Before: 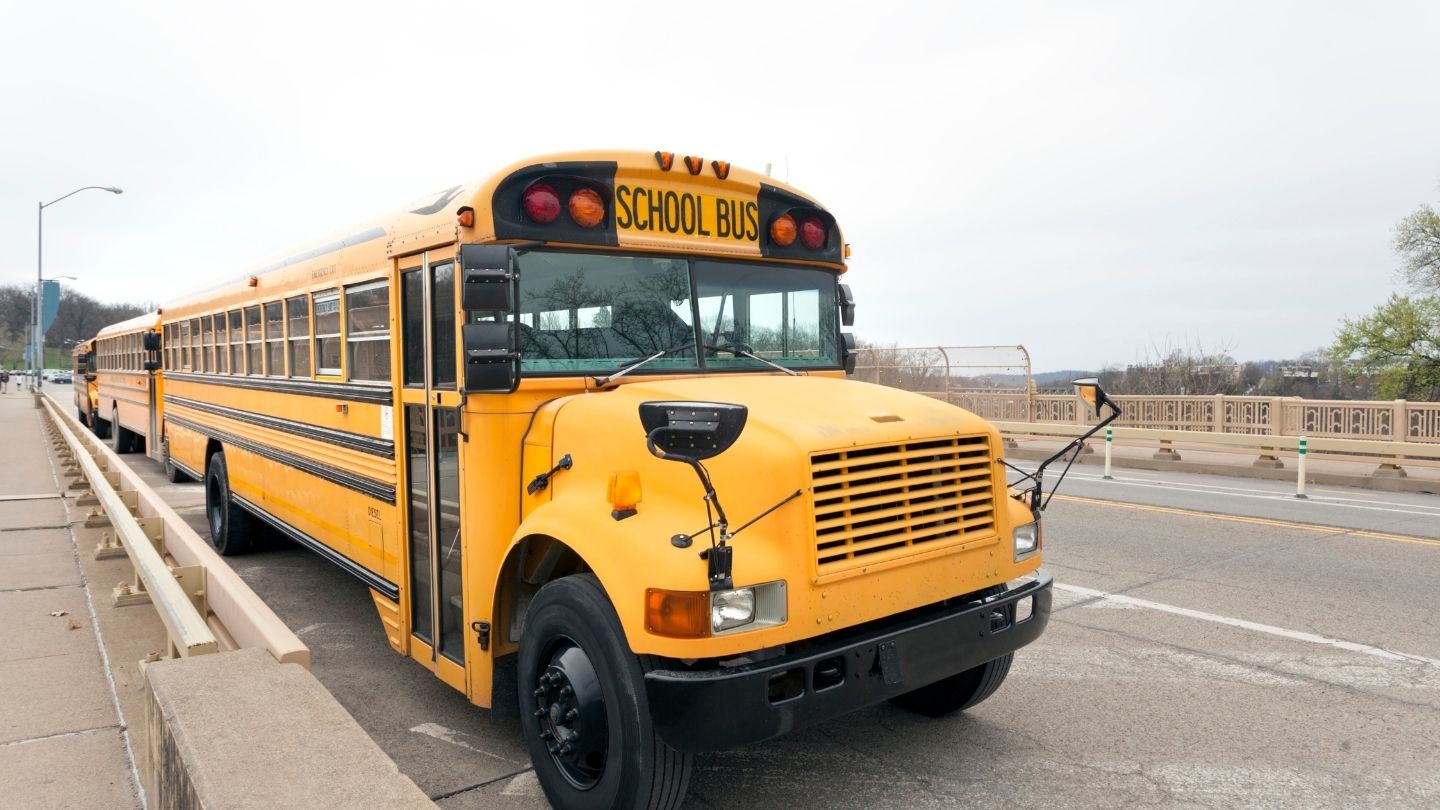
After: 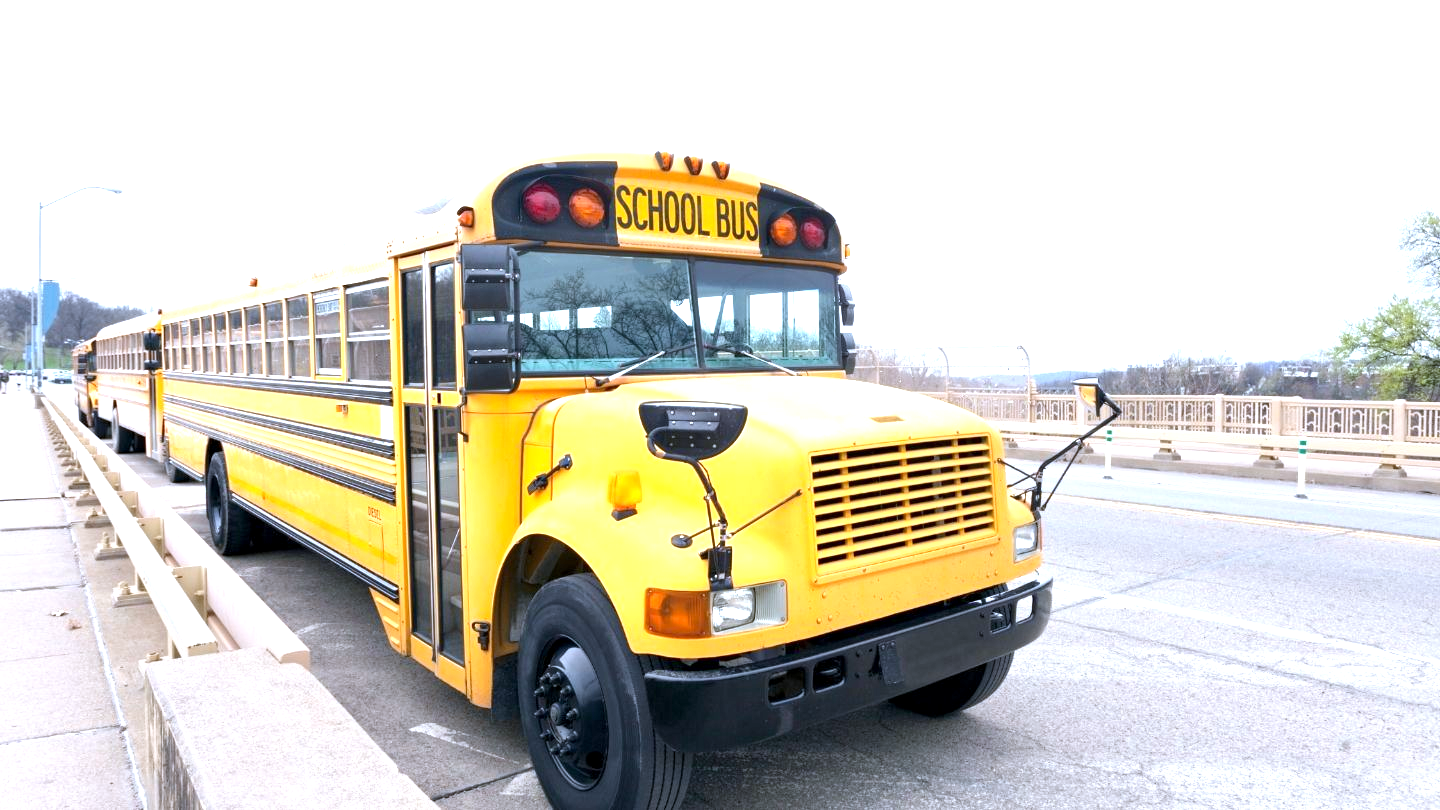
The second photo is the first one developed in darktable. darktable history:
white balance: red 0.948, green 1.02, blue 1.176
exposure: black level correction 0.001, exposure 1.05 EV, compensate exposure bias true, compensate highlight preservation false
